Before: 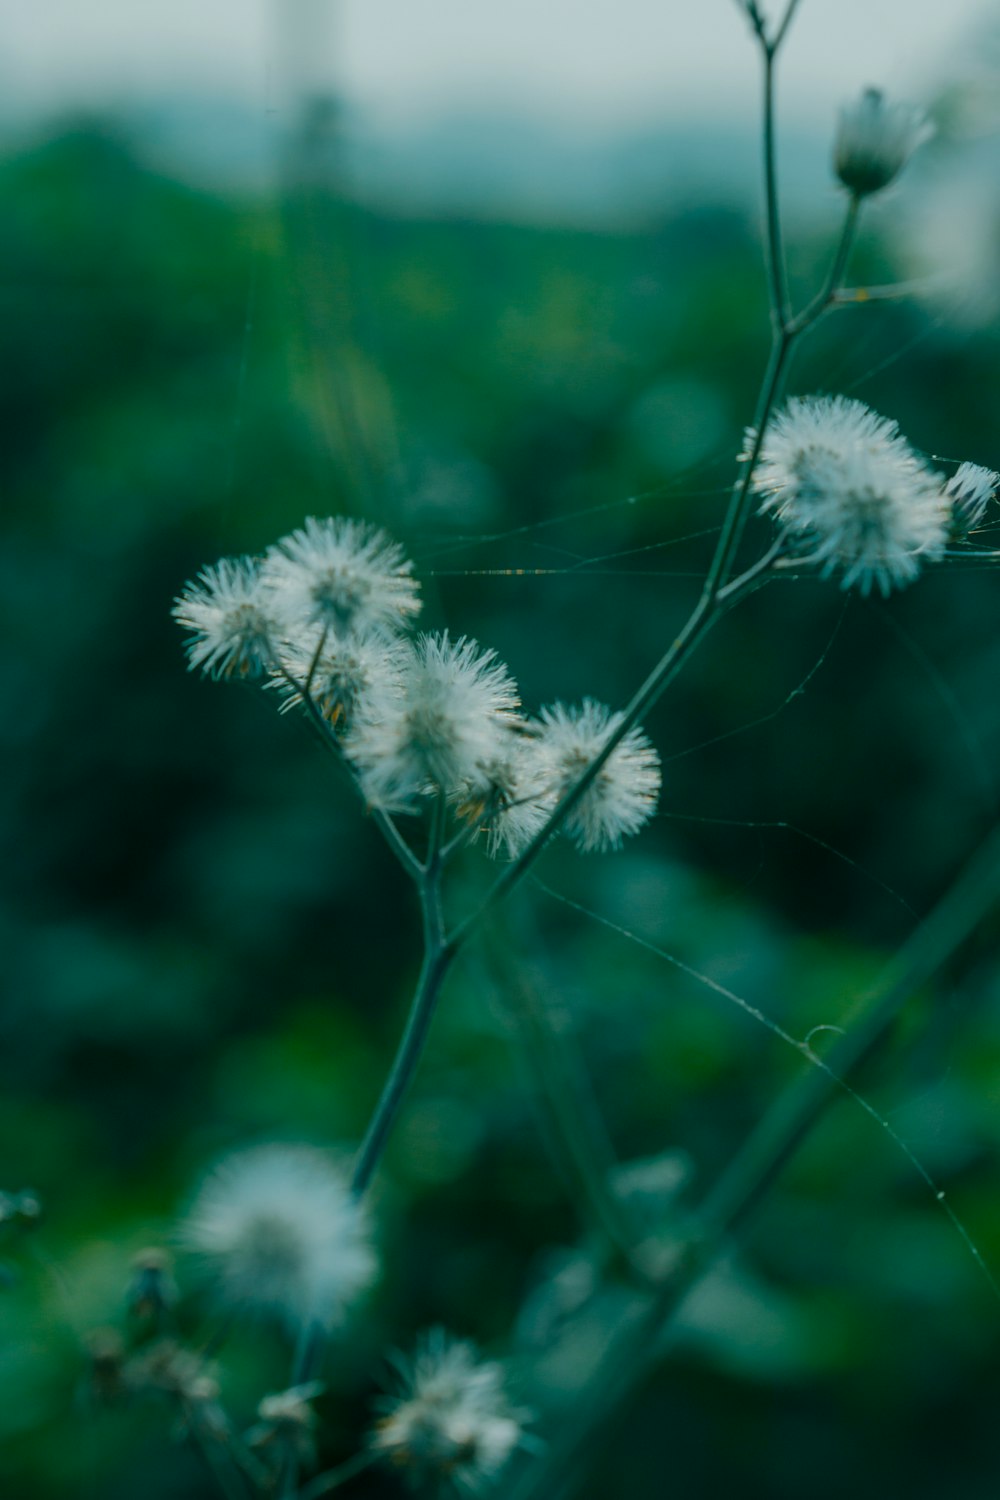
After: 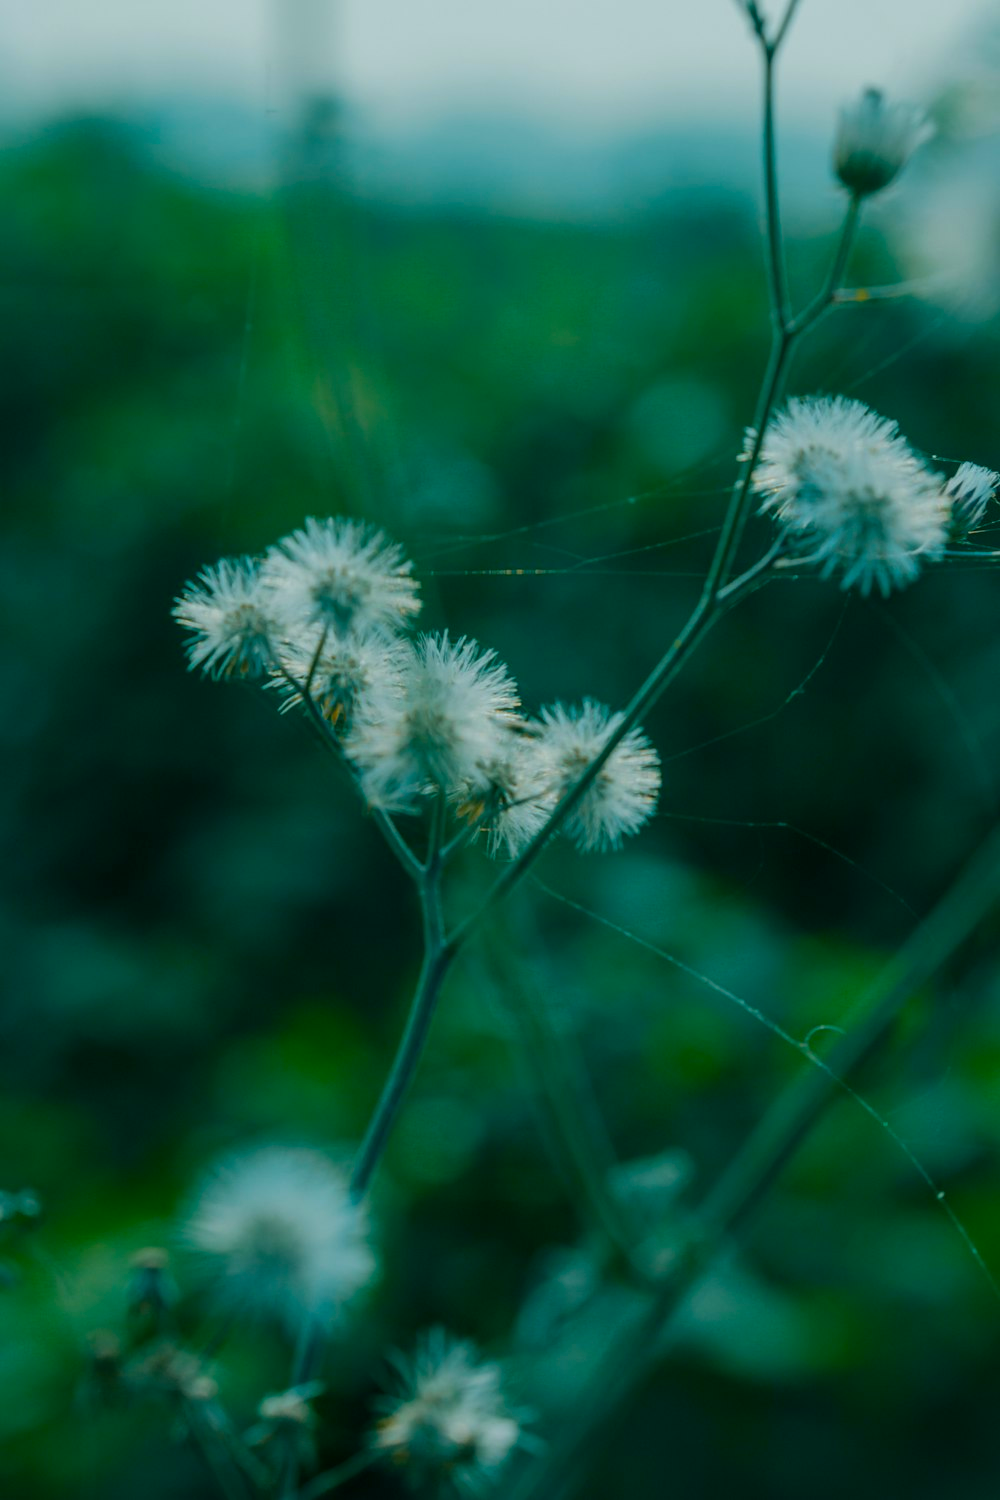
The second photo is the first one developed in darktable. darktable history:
color balance rgb: linear chroma grading › global chroma 8.965%, perceptual saturation grading › global saturation 4.886%, global vibrance 20%
